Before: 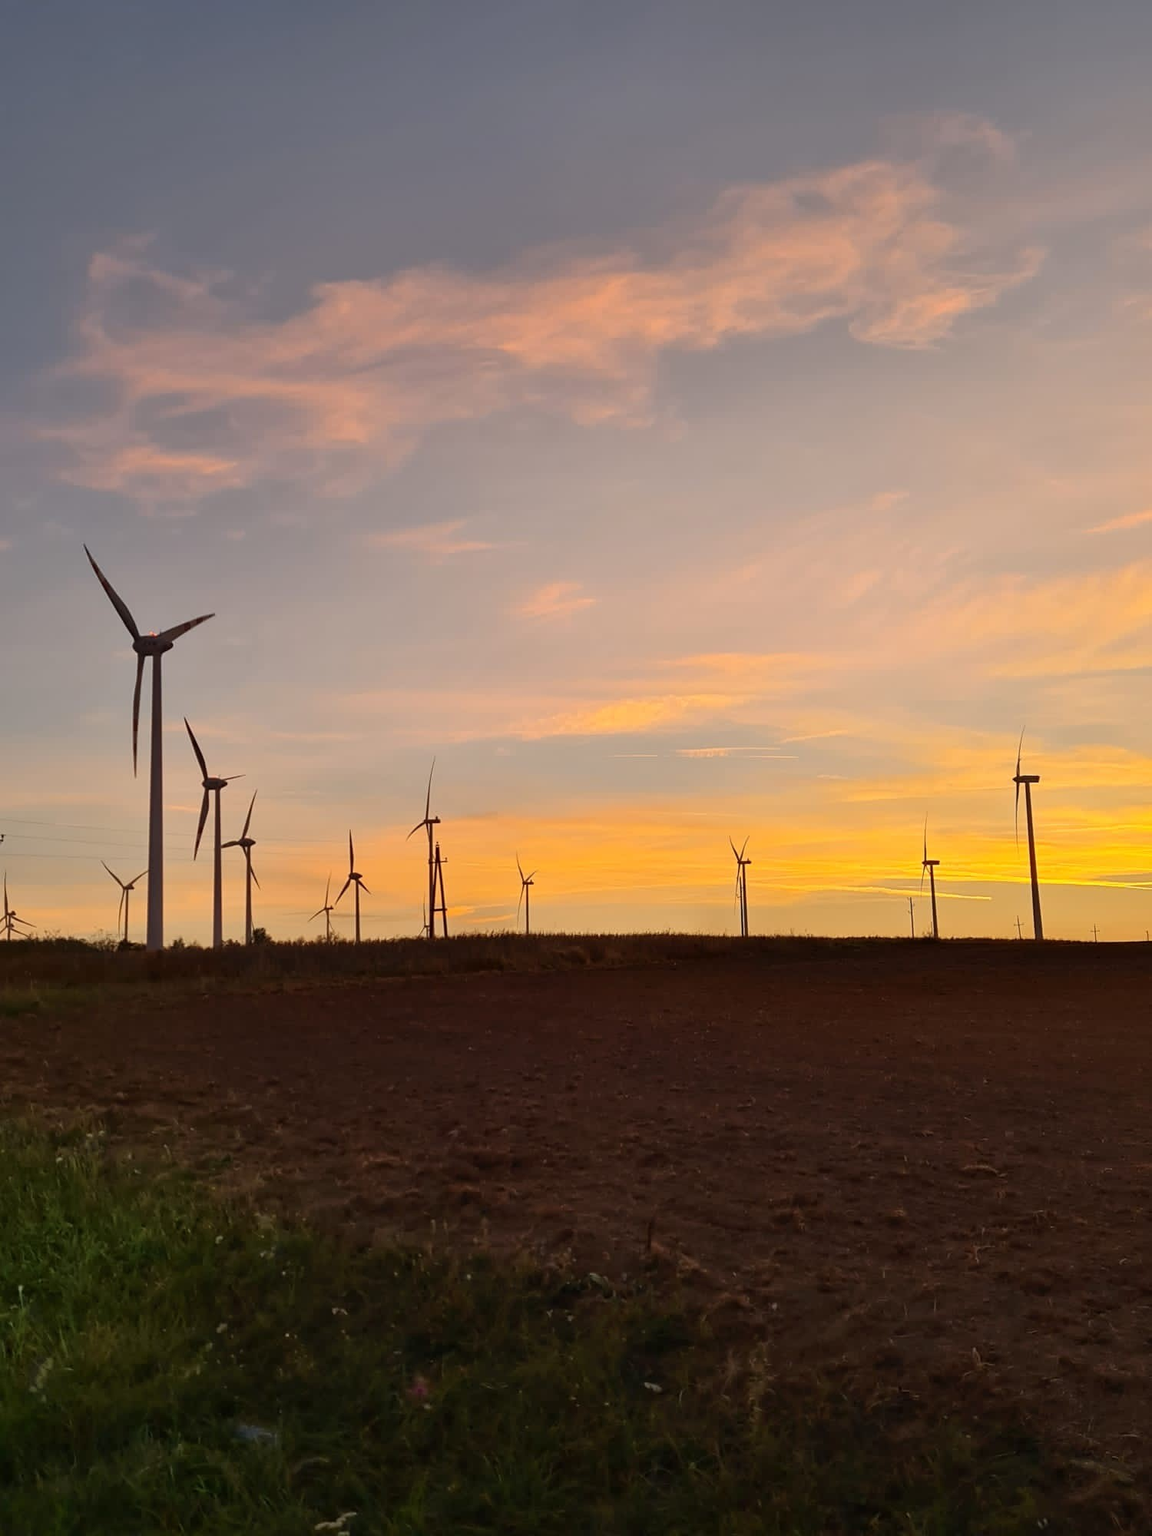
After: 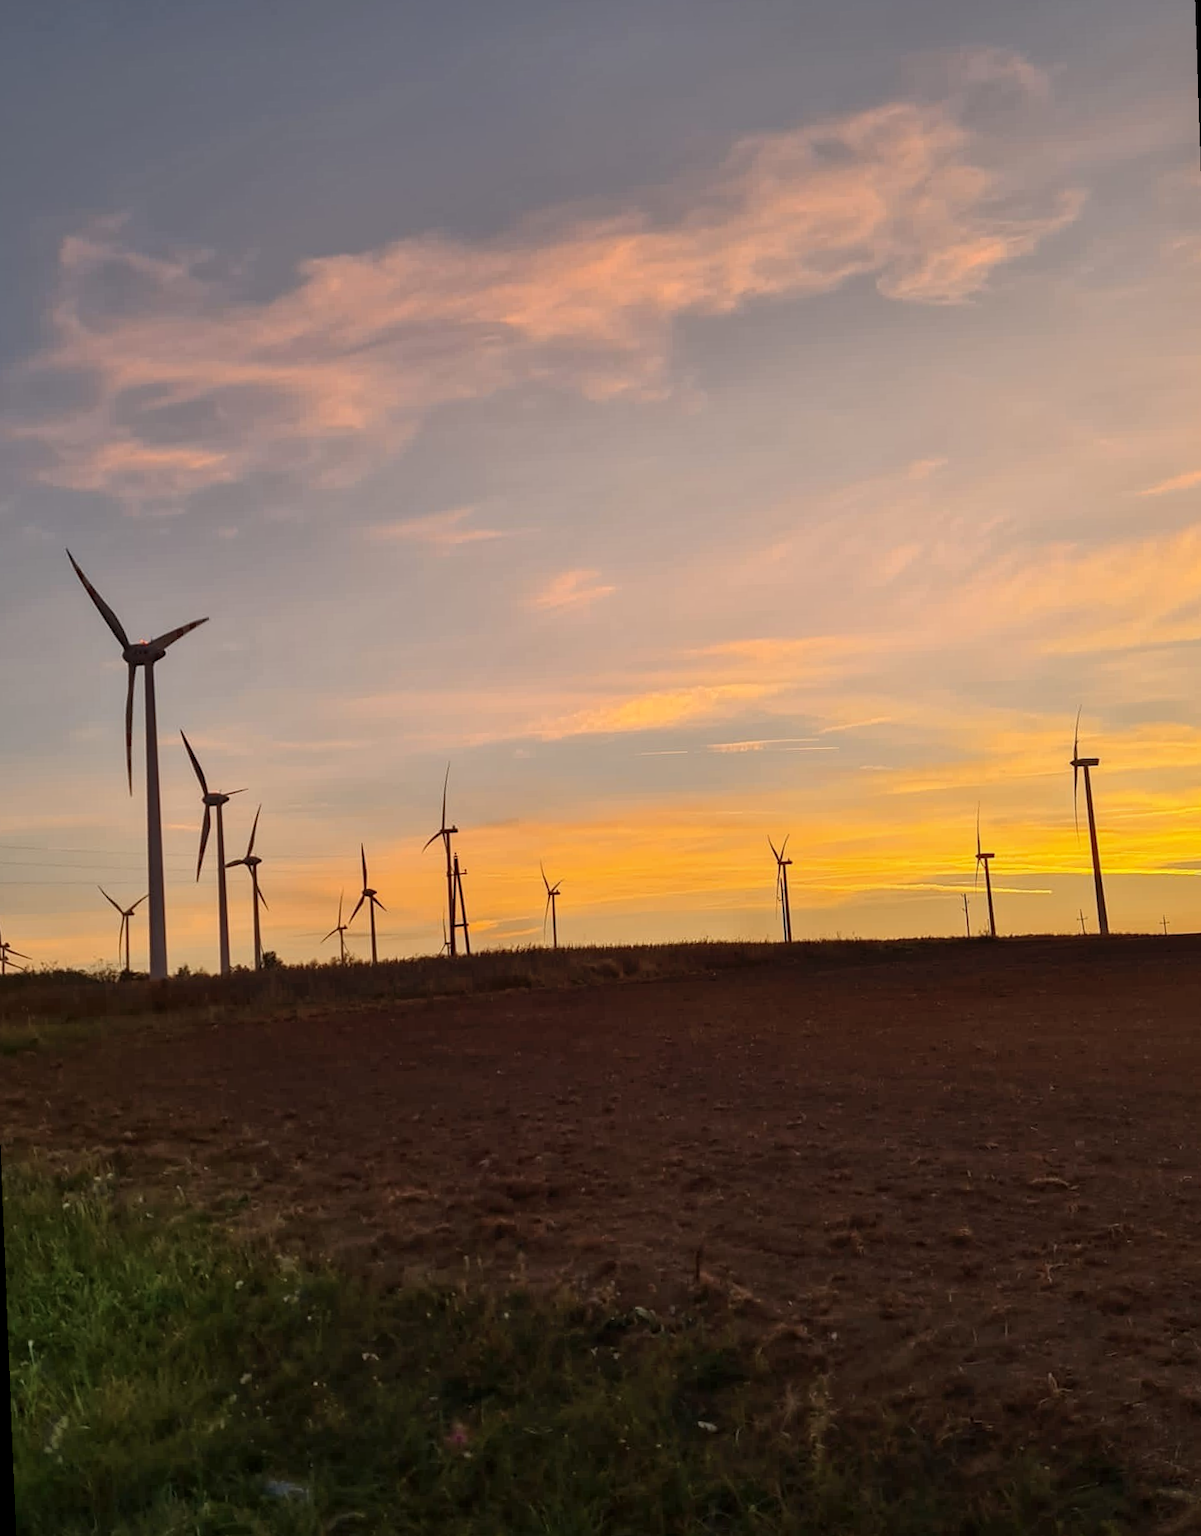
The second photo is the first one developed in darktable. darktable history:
local contrast: on, module defaults
rotate and perspective: rotation -2.12°, lens shift (vertical) 0.009, lens shift (horizontal) -0.008, automatic cropping original format, crop left 0.036, crop right 0.964, crop top 0.05, crop bottom 0.959
